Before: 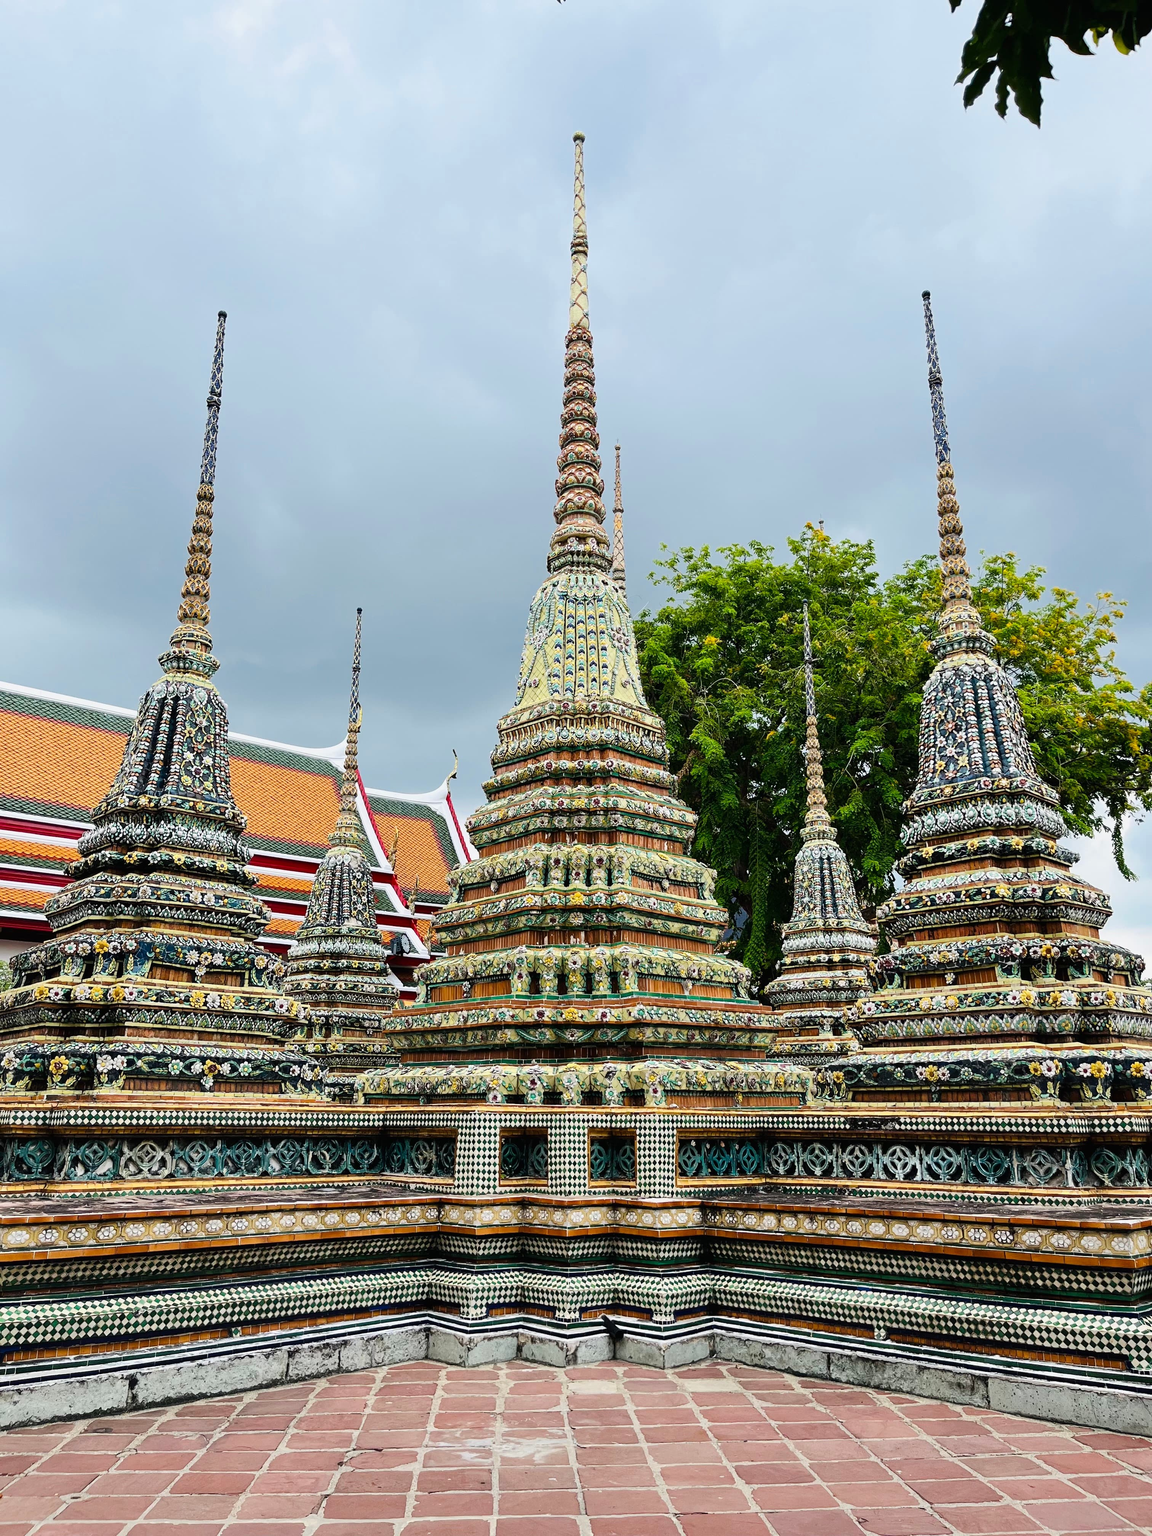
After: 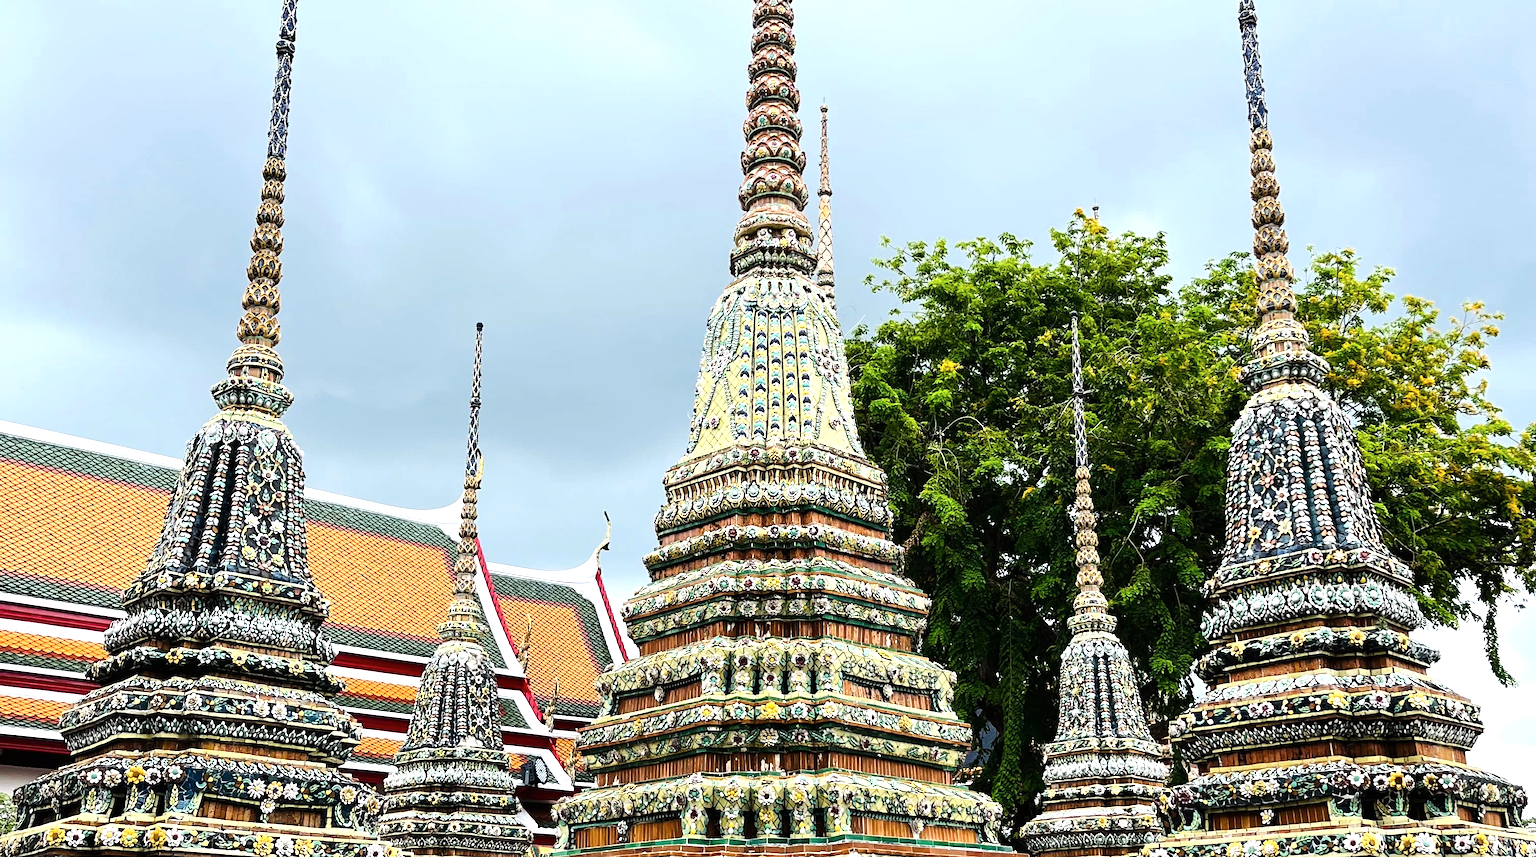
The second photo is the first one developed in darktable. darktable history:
contrast brightness saturation: saturation -0.05
crop and rotate: top 23.84%, bottom 34.294%
tone equalizer: -8 EV -0.75 EV, -7 EV -0.7 EV, -6 EV -0.6 EV, -5 EV -0.4 EV, -3 EV 0.4 EV, -2 EV 0.6 EV, -1 EV 0.7 EV, +0 EV 0.75 EV, edges refinement/feathering 500, mask exposure compensation -1.57 EV, preserve details no
